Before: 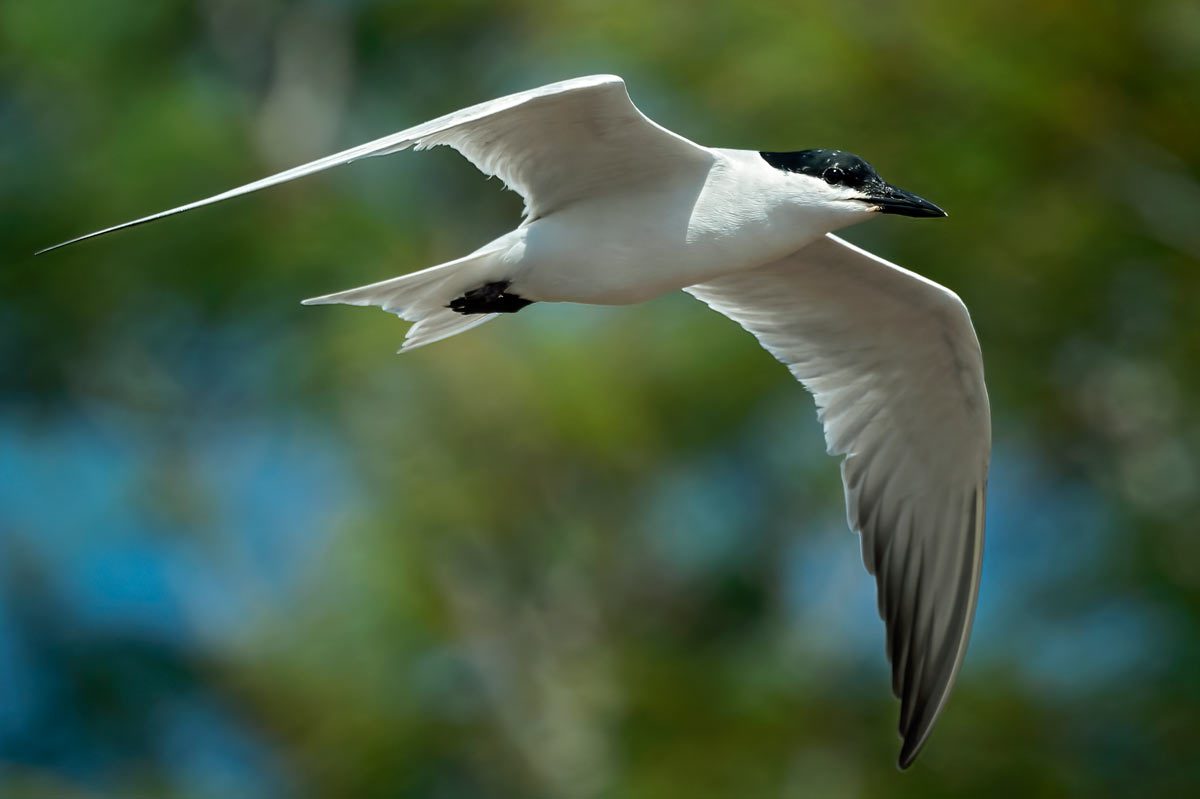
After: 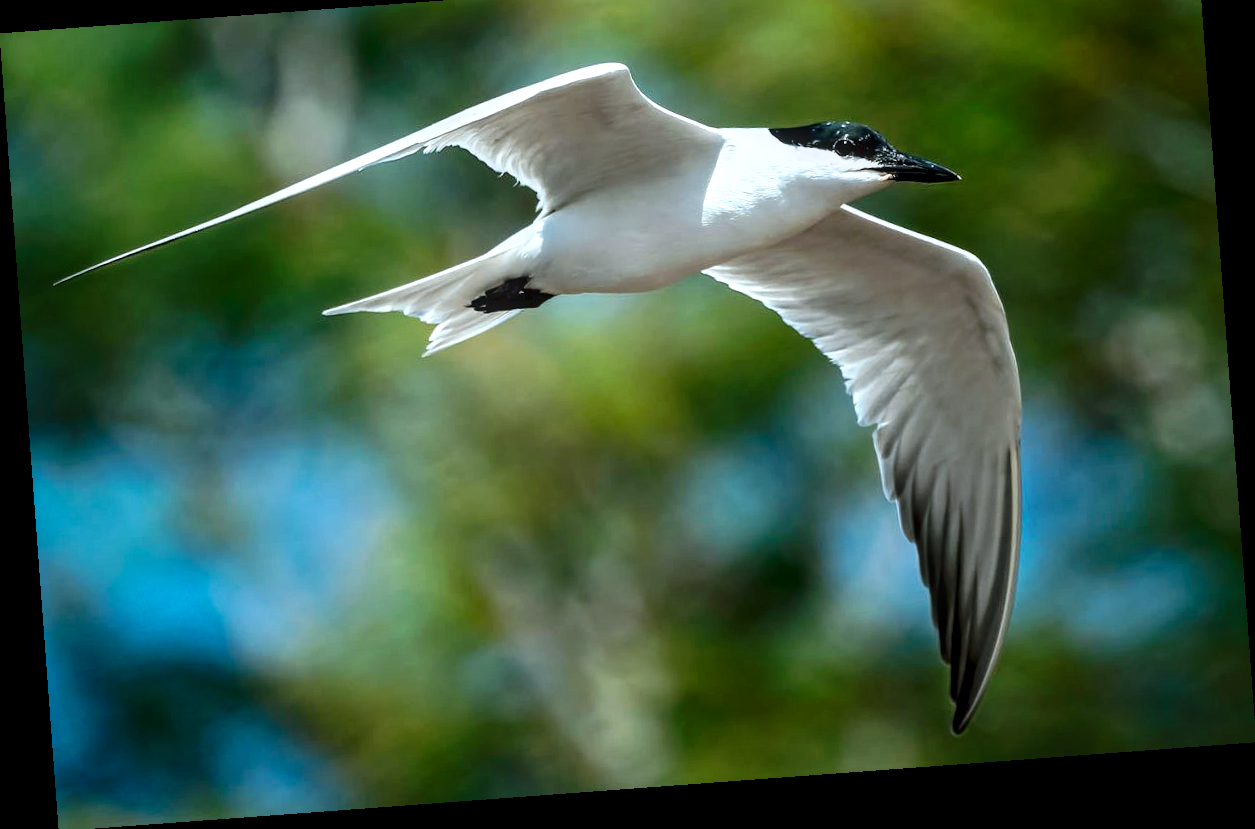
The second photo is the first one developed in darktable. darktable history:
contrast brightness saturation: contrast 0.14
exposure: exposure 0.207 EV, compensate highlight preservation false
color correction: highlights a* -0.772, highlights b* -8.92
rotate and perspective: rotation -4.25°, automatic cropping off
crop and rotate: top 6.25%
local contrast: on, module defaults
tone curve: curves: ch0 [(0, 0) (0.003, 0.025) (0.011, 0.025) (0.025, 0.029) (0.044, 0.035) (0.069, 0.053) (0.1, 0.083) (0.136, 0.118) (0.177, 0.163) (0.224, 0.22) (0.277, 0.295) (0.335, 0.371) (0.399, 0.444) (0.468, 0.524) (0.543, 0.618) (0.623, 0.702) (0.709, 0.79) (0.801, 0.89) (0.898, 0.973) (1, 1)], preserve colors none
